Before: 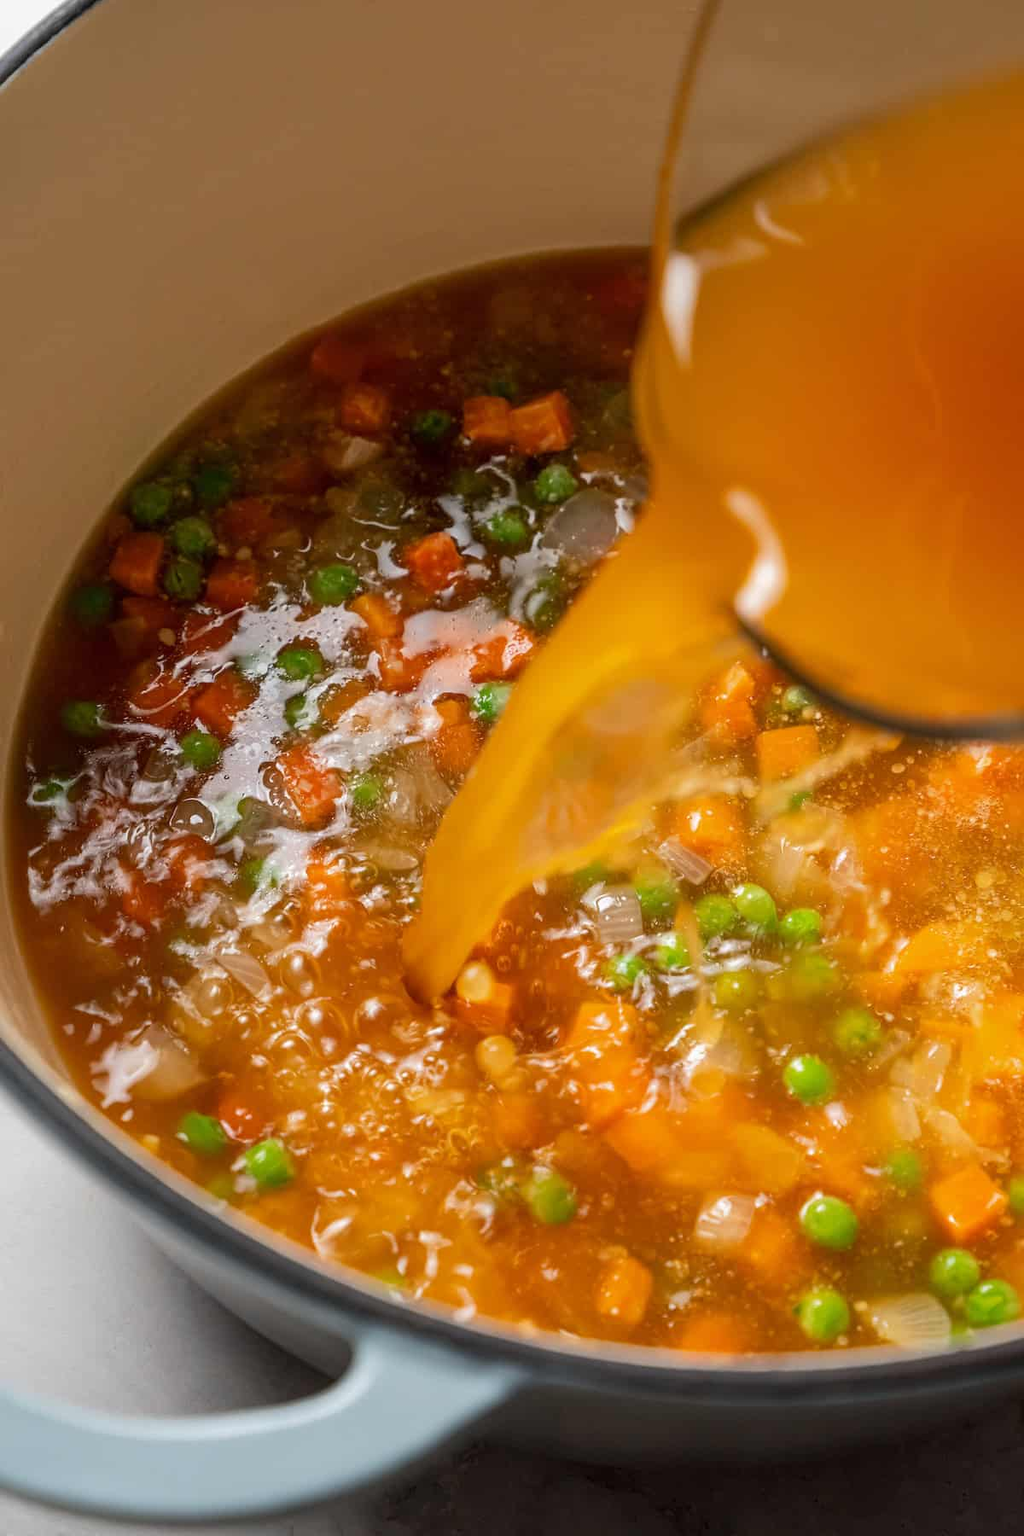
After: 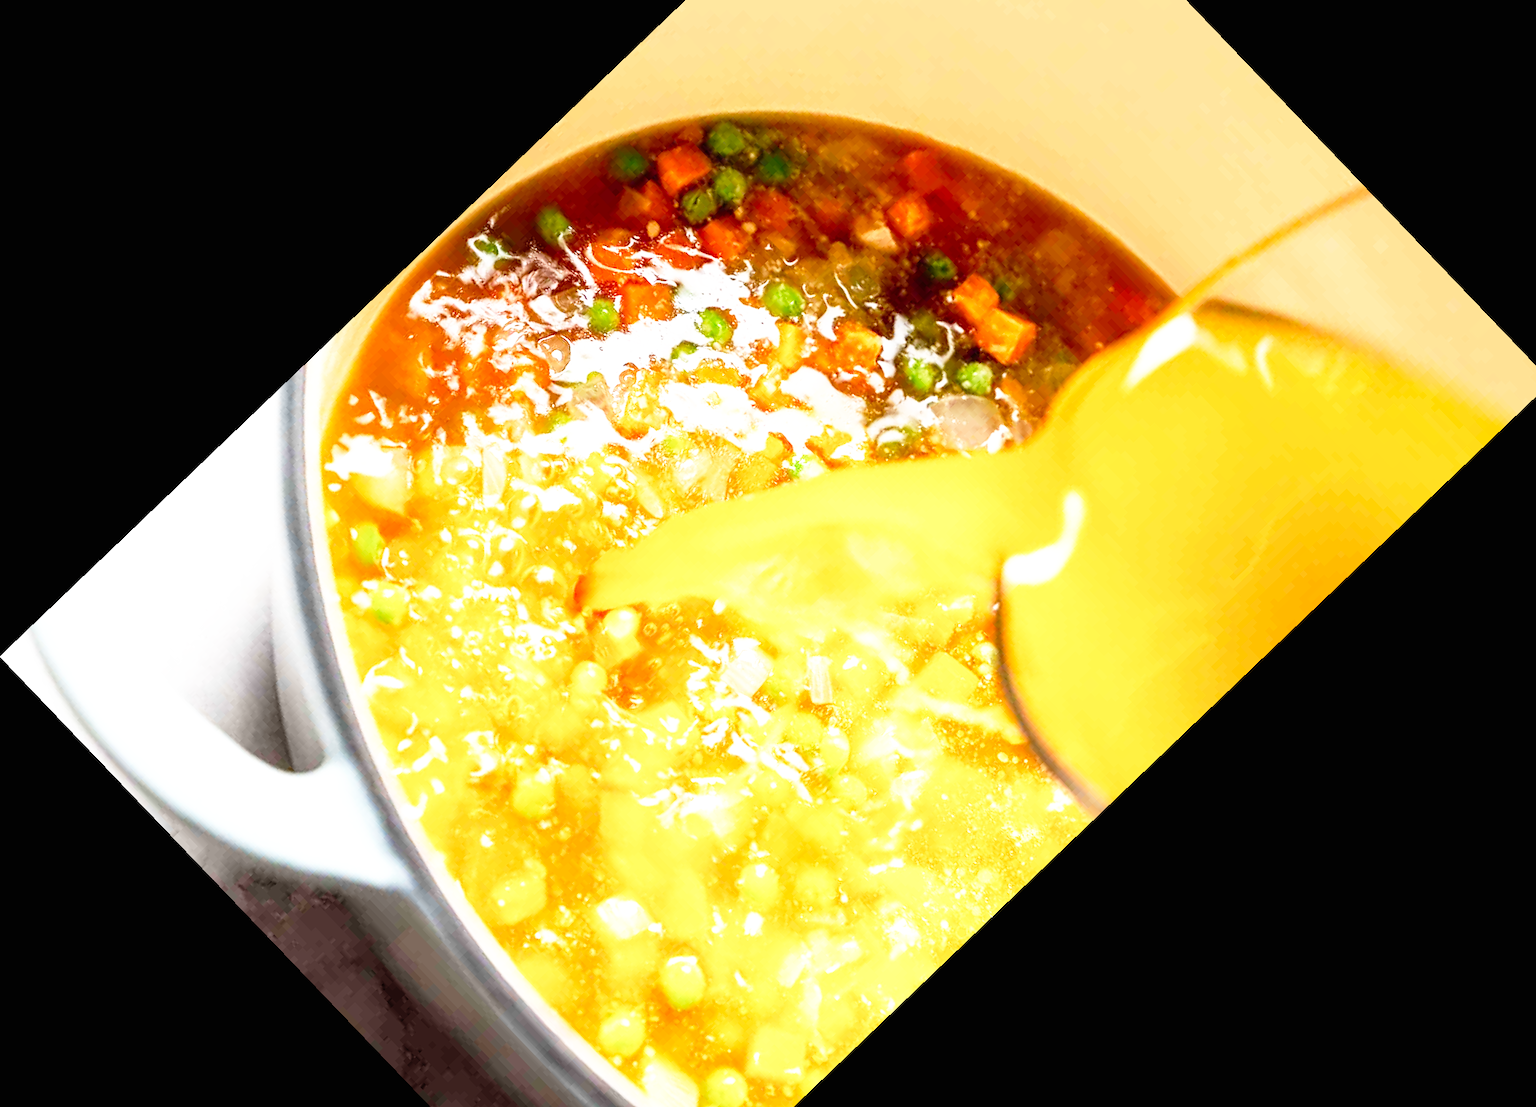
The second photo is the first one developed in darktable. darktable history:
base curve: curves: ch0 [(0, 0) (0.012, 0.01) (0.073, 0.168) (0.31, 0.711) (0.645, 0.957) (1, 1)], preserve colors none
crop and rotate: angle -46.26°, top 16.234%, right 0.912%, bottom 11.704%
exposure: black level correction 0, exposure 1.379 EV, compensate exposure bias true, compensate highlight preservation false
white balance: emerald 1
